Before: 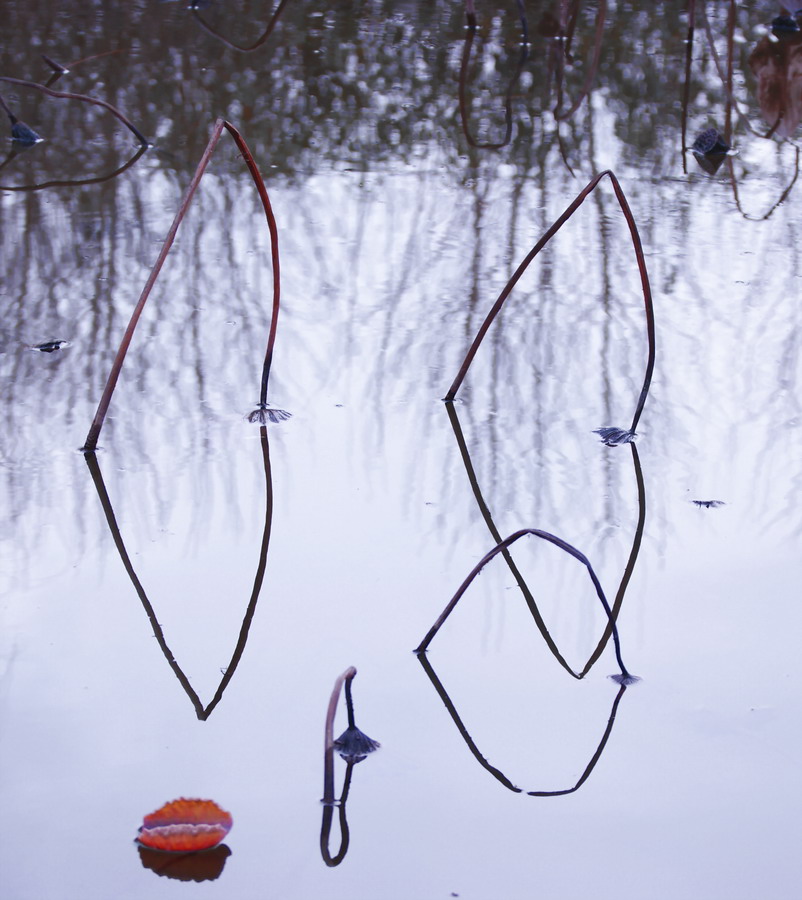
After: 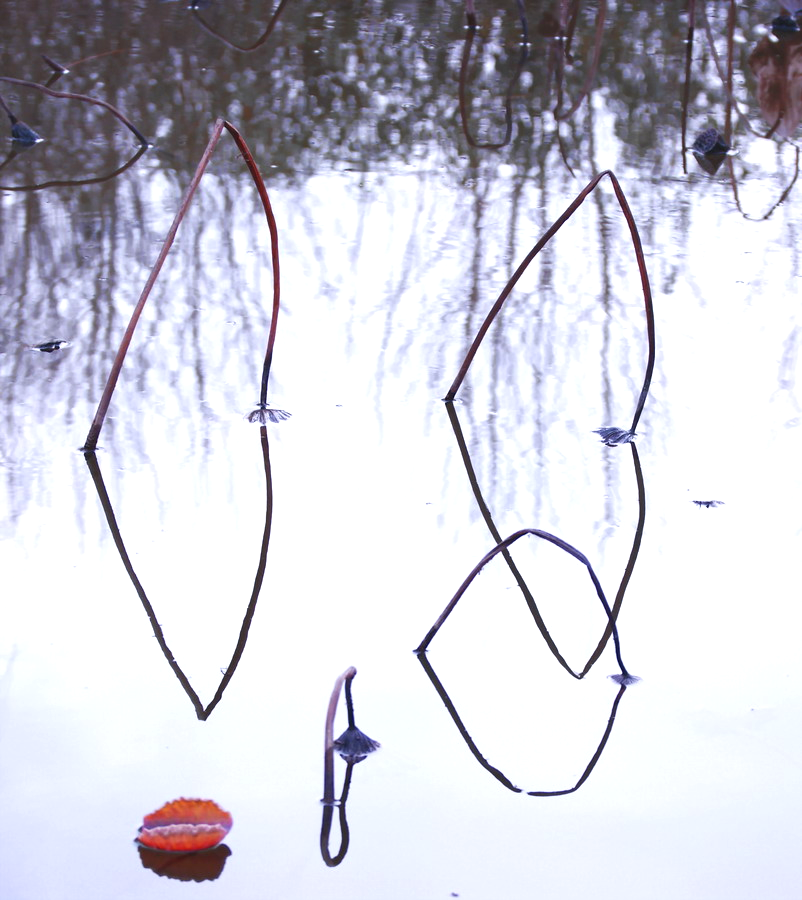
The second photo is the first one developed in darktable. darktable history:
exposure: black level correction 0, exposure 0.598 EV, compensate highlight preservation false
